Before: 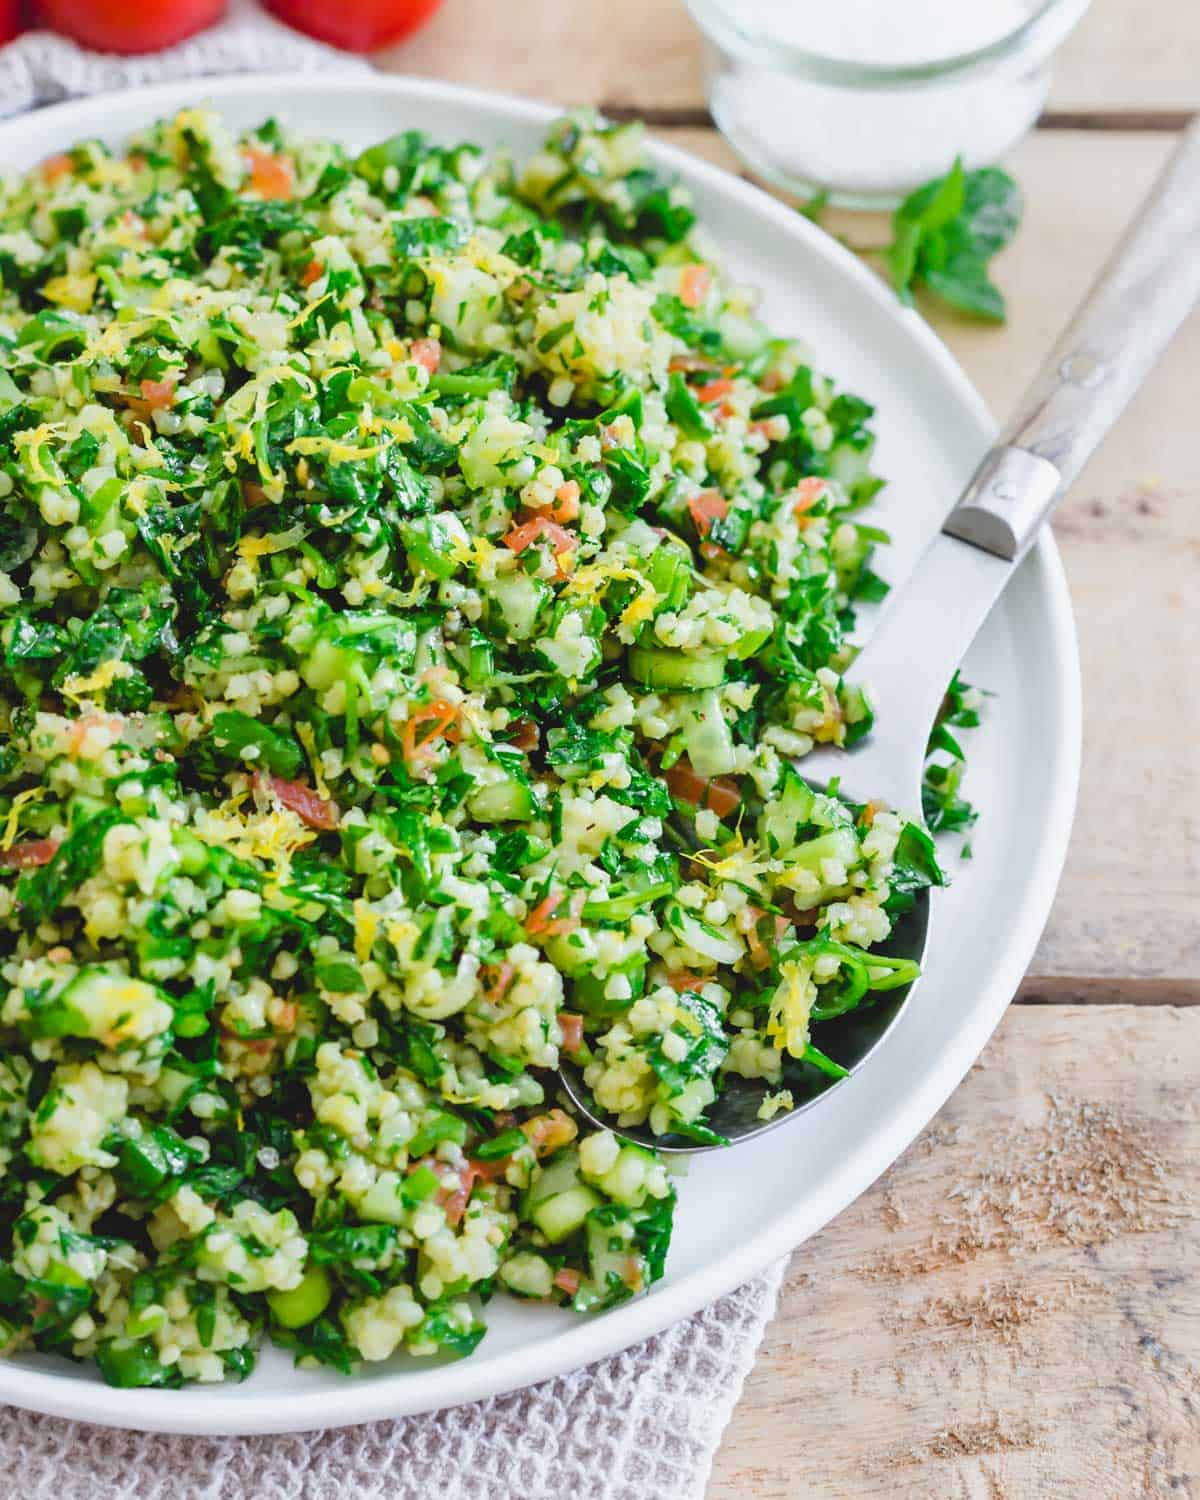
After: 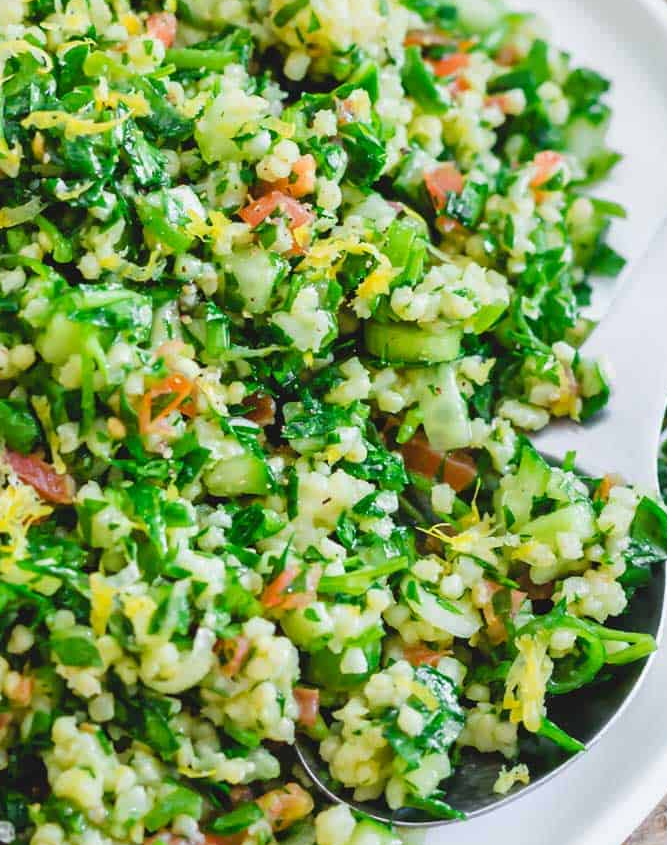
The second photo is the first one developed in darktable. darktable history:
crop and rotate: left 22.01%, top 21.751%, right 22.342%, bottom 21.864%
